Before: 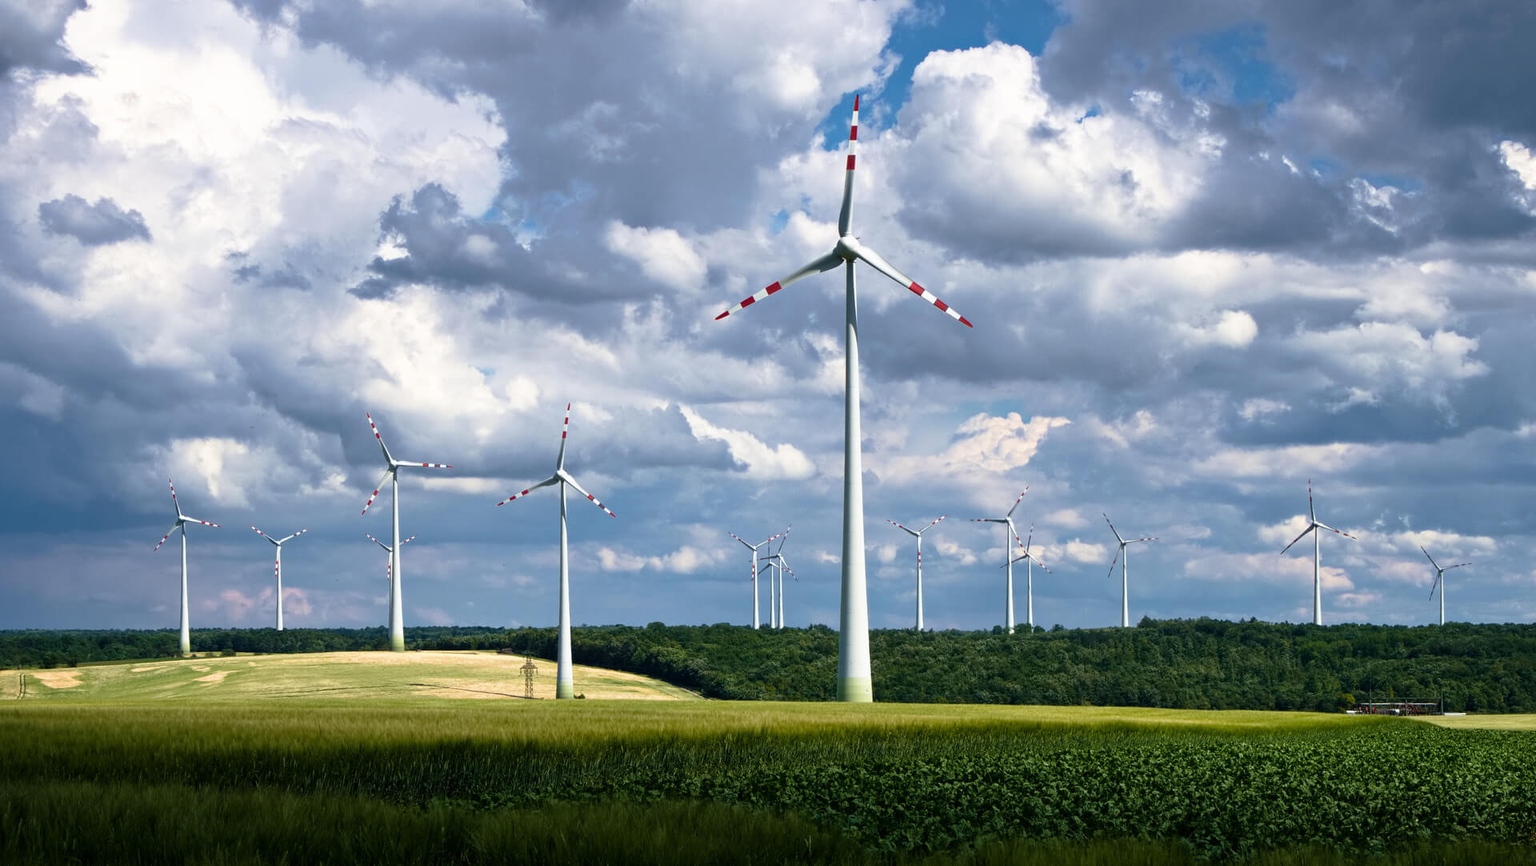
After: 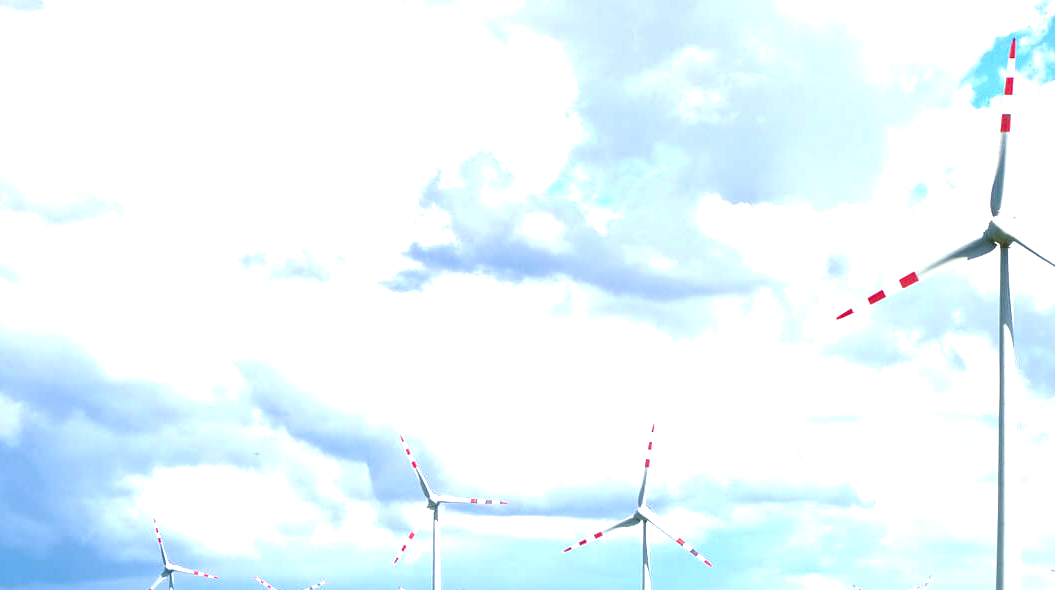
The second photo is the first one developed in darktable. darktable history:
crop and rotate: left 3.068%, top 7.441%, right 41.962%, bottom 38.023%
exposure: black level correction 0, exposure 1.757 EV, compensate highlight preservation false
